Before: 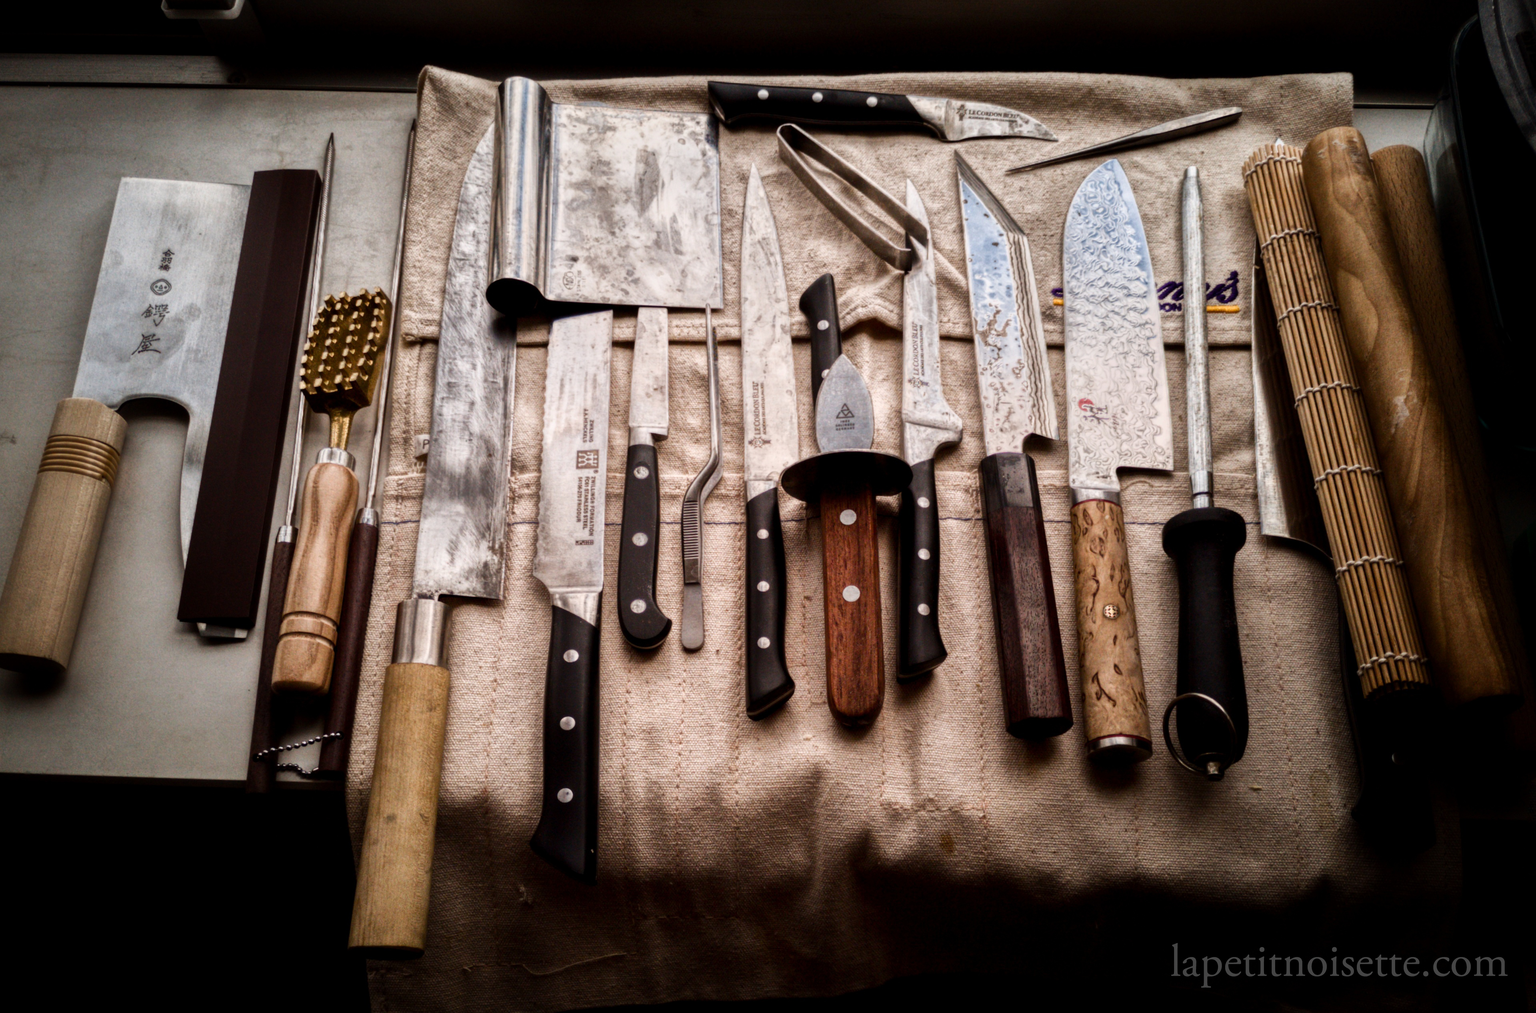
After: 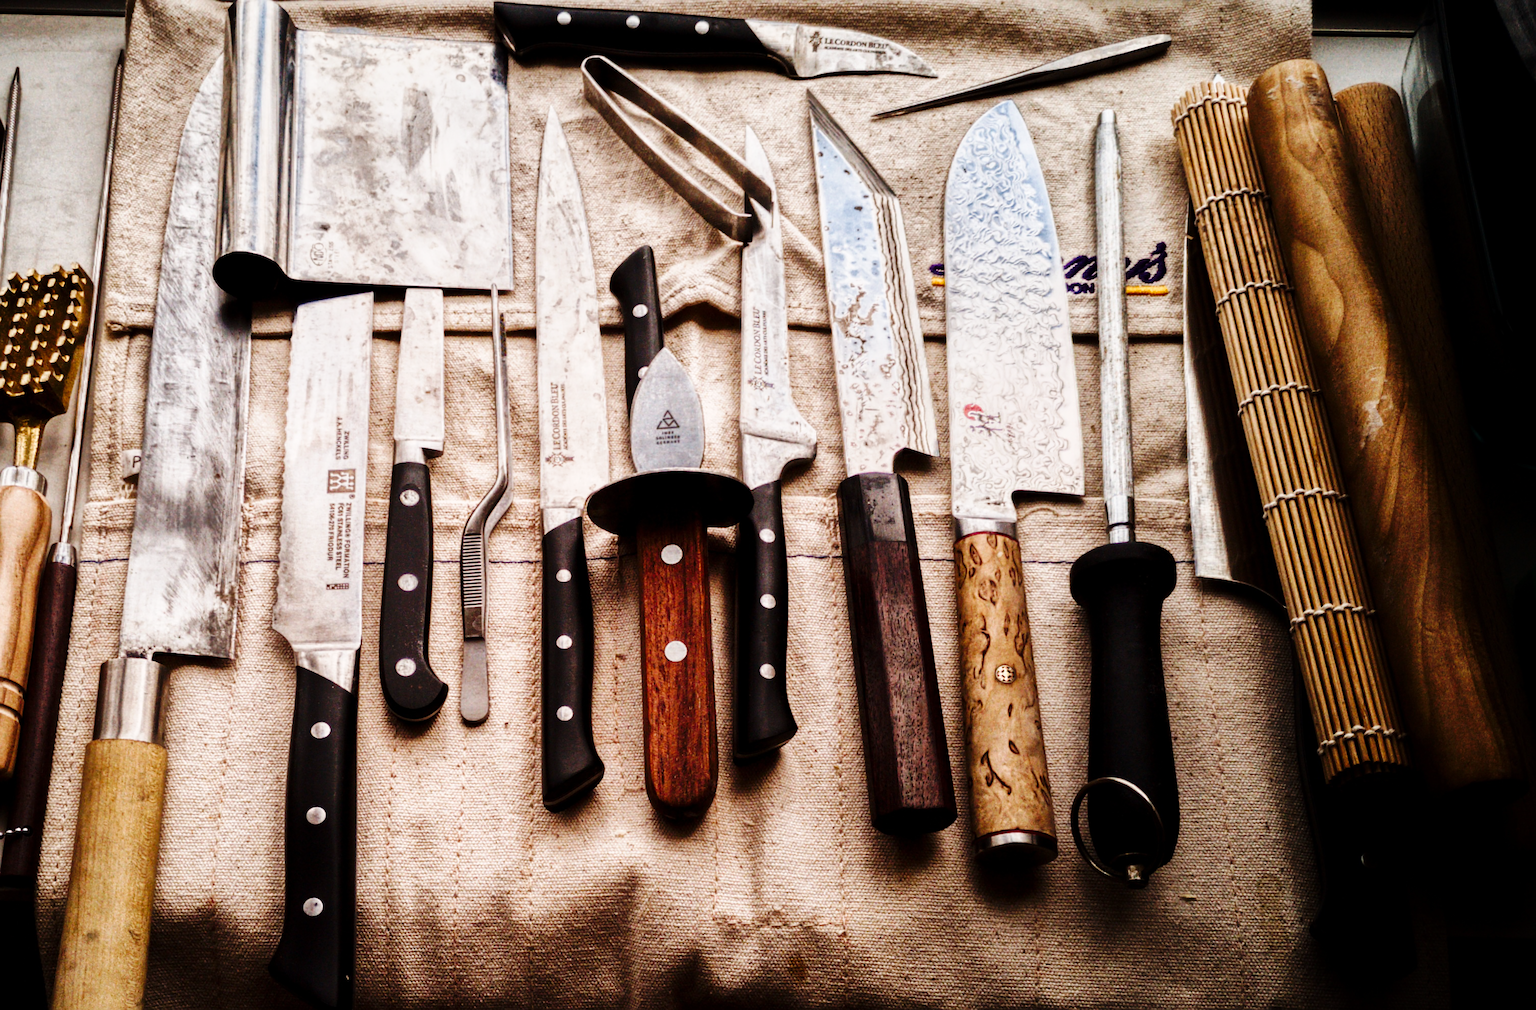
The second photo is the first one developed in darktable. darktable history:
sharpen: on, module defaults
base curve: curves: ch0 [(0, 0) (0.036, 0.025) (0.121, 0.166) (0.206, 0.329) (0.605, 0.79) (1, 1)], preserve colors none
crop and rotate: left 20.74%, top 7.912%, right 0.375%, bottom 13.378%
